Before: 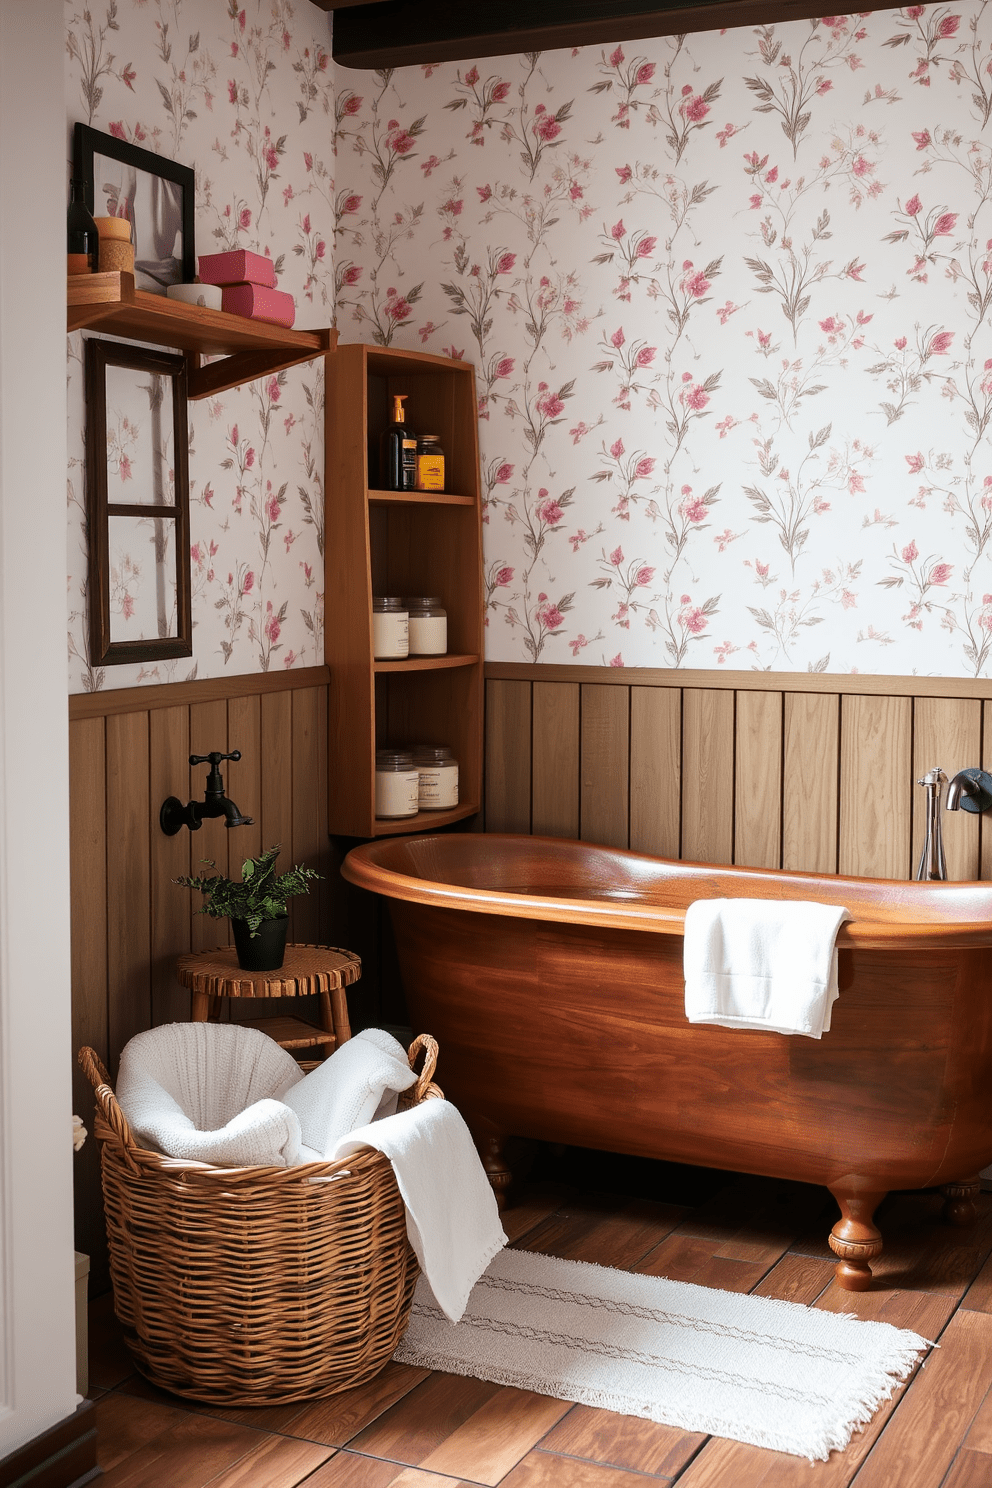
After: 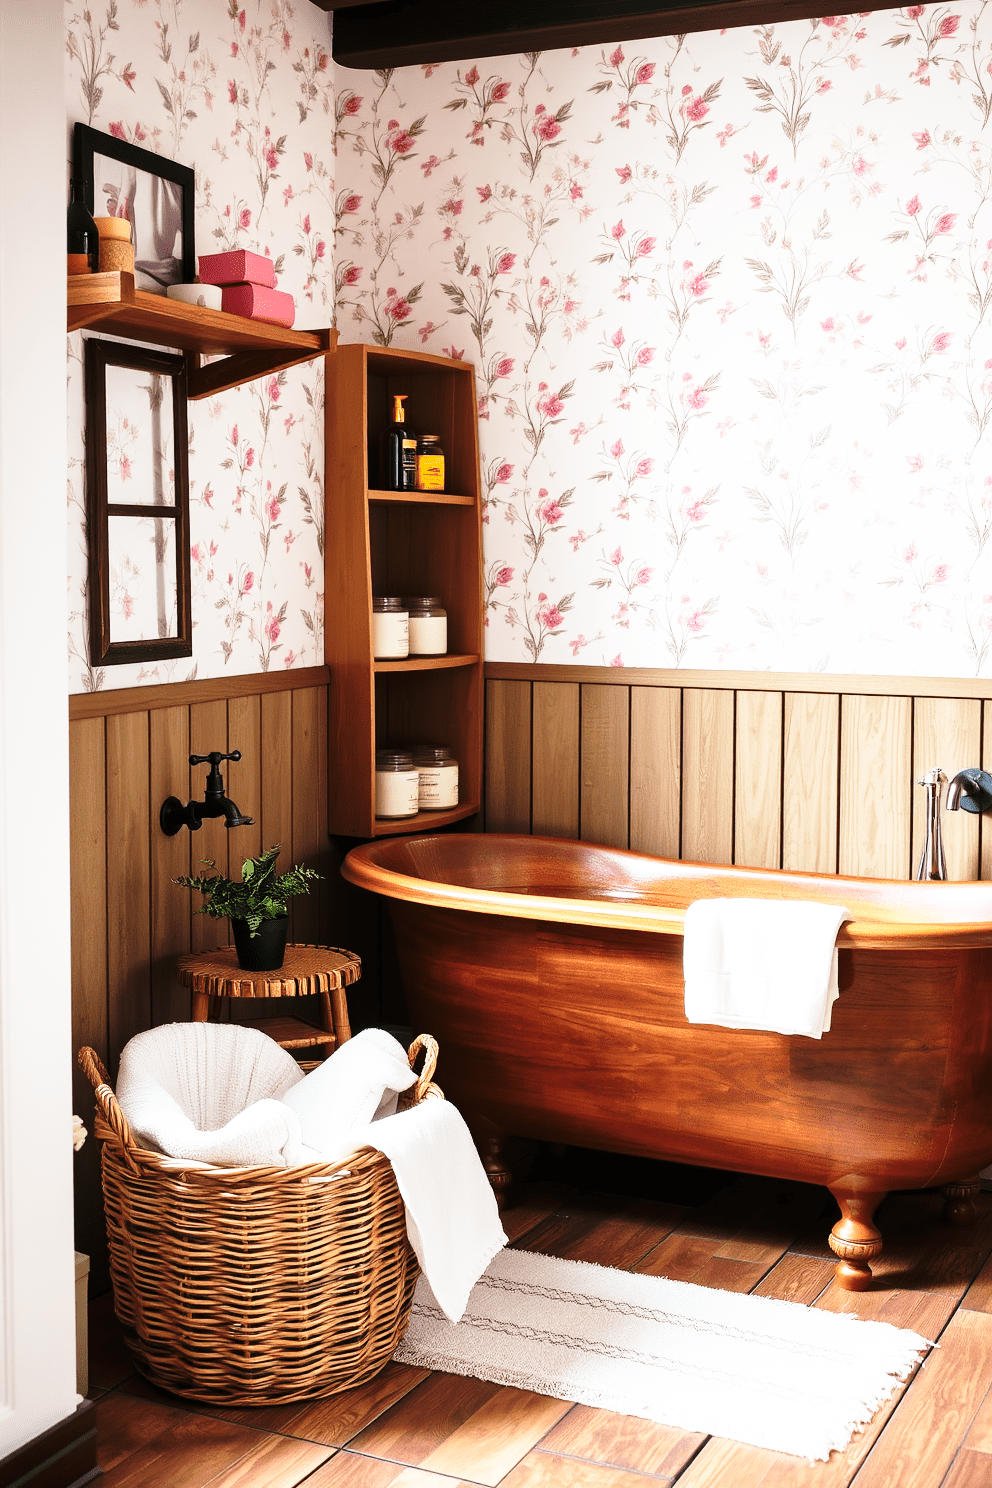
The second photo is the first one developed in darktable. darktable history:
color zones: curves: ch1 [(0, 0.469) (0.001, 0.469) (0.12, 0.446) (0.248, 0.469) (0.5, 0.5) (0.748, 0.5) (0.999, 0.469) (1, 0.469)]
base curve: curves: ch0 [(0, 0) (0.026, 0.03) (0.109, 0.232) (0.351, 0.748) (0.669, 0.968) (1, 1)], preserve colors none
